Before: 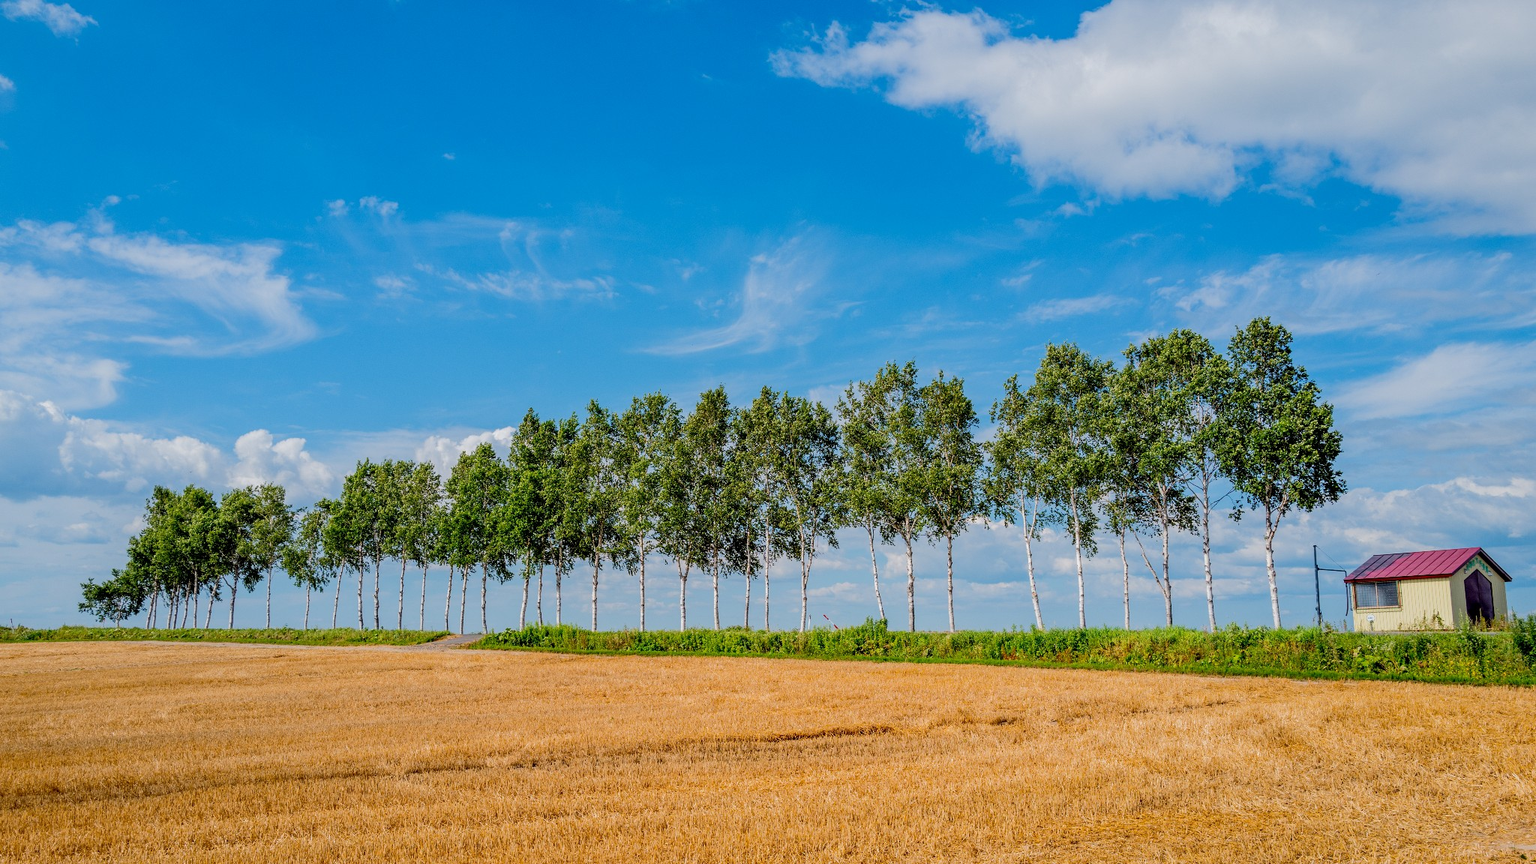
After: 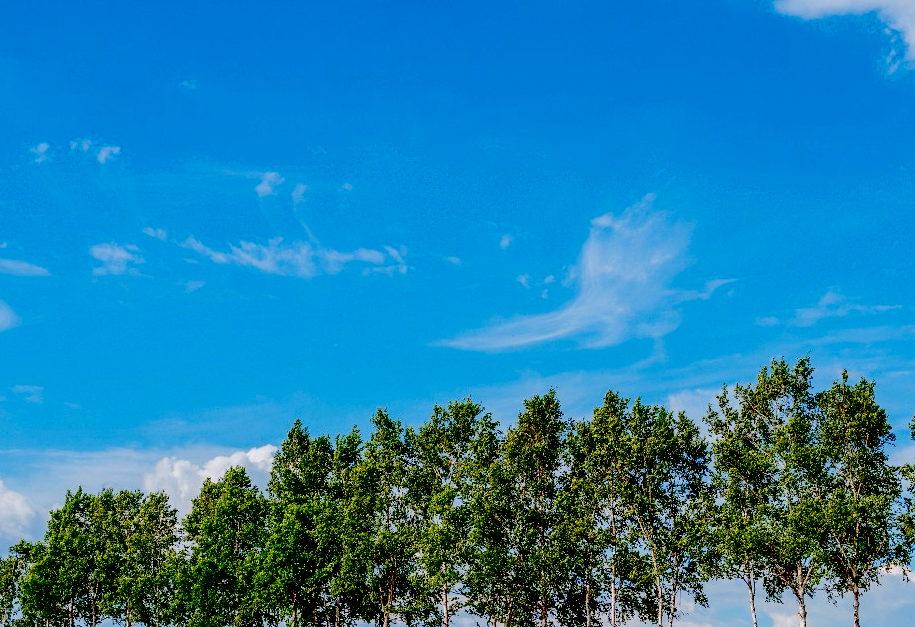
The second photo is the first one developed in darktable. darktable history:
crop: left 20.065%, top 10.777%, right 35.251%, bottom 34.791%
color zones: mix -129.73%
exposure: black level correction 0.058, compensate exposure bias true, compensate highlight preservation false
contrast equalizer: y [[0.518, 0.517, 0.501, 0.5, 0.5, 0.5], [0.5 ×6], [0.5 ×6], [0 ×6], [0 ×6]]
contrast brightness saturation: contrast 0.104, brightness 0.035, saturation 0.092
